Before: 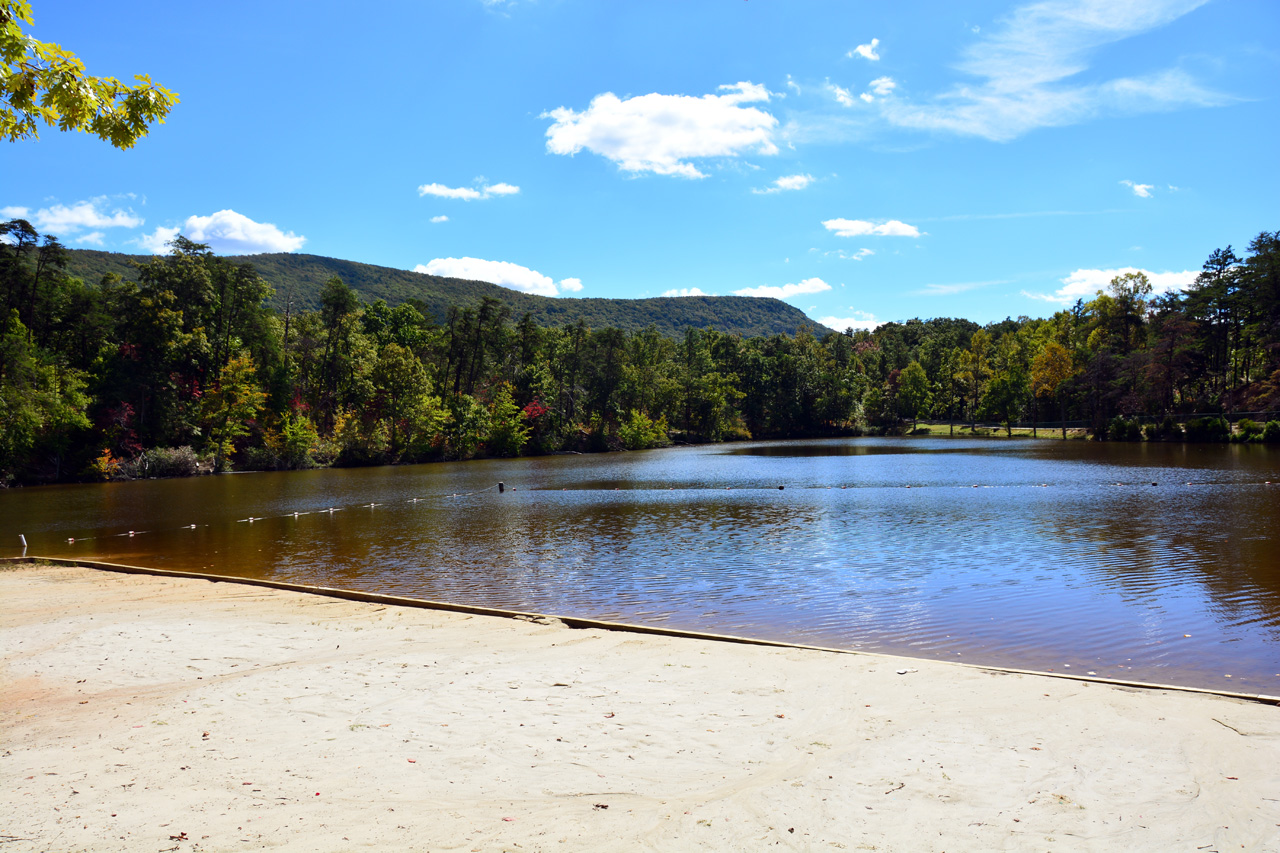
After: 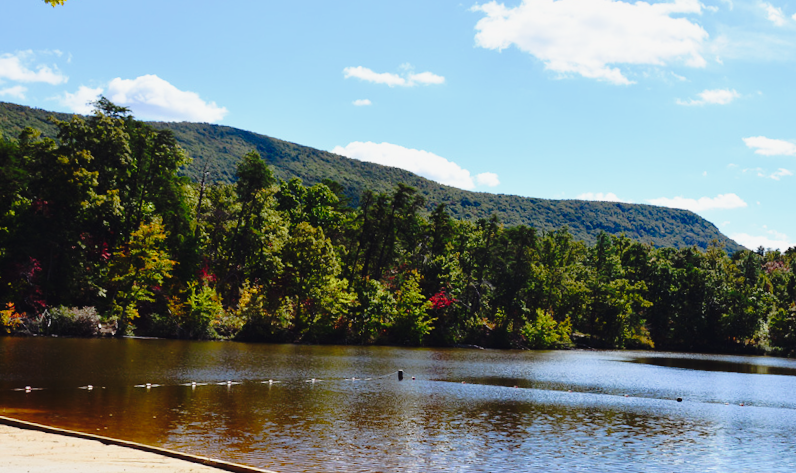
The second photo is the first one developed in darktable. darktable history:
contrast brightness saturation: saturation -0.051
crop and rotate: angle -4.96°, left 2.182%, top 7%, right 27.736%, bottom 30.438%
tone curve: curves: ch0 [(0, 0.029) (0.168, 0.142) (0.359, 0.44) (0.469, 0.544) (0.634, 0.722) (0.858, 0.903) (1, 0.968)]; ch1 [(0, 0) (0.437, 0.453) (0.472, 0.47) (0.502, 0.502) (0.54, 0.534) (0.57, 0.592) (0.618, 0.66) (0.699, 0.749) (0.859, 0.899) (1, 1)]; ch2 [(0, 0) (0.33, 0.301) (0.421, 0.443) (0.476, 0.498) (0.505, 0.503) (0.547, 0.557) (0.586, 0.634) (0.608, 0.676) (1, 1)], preserve colors none
